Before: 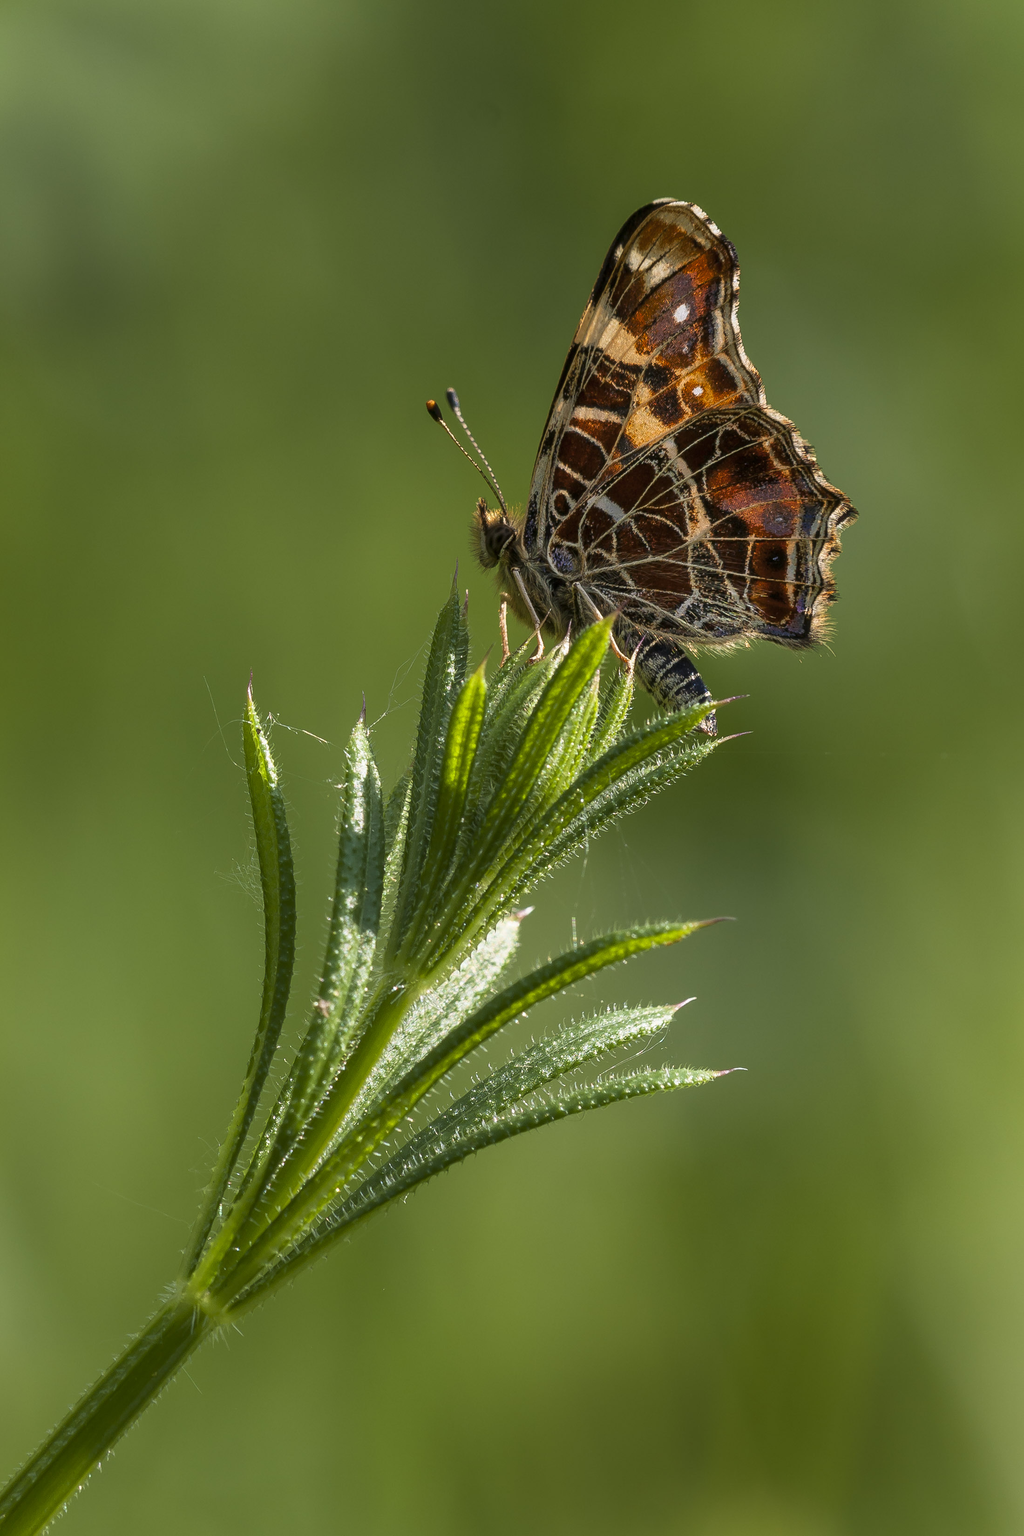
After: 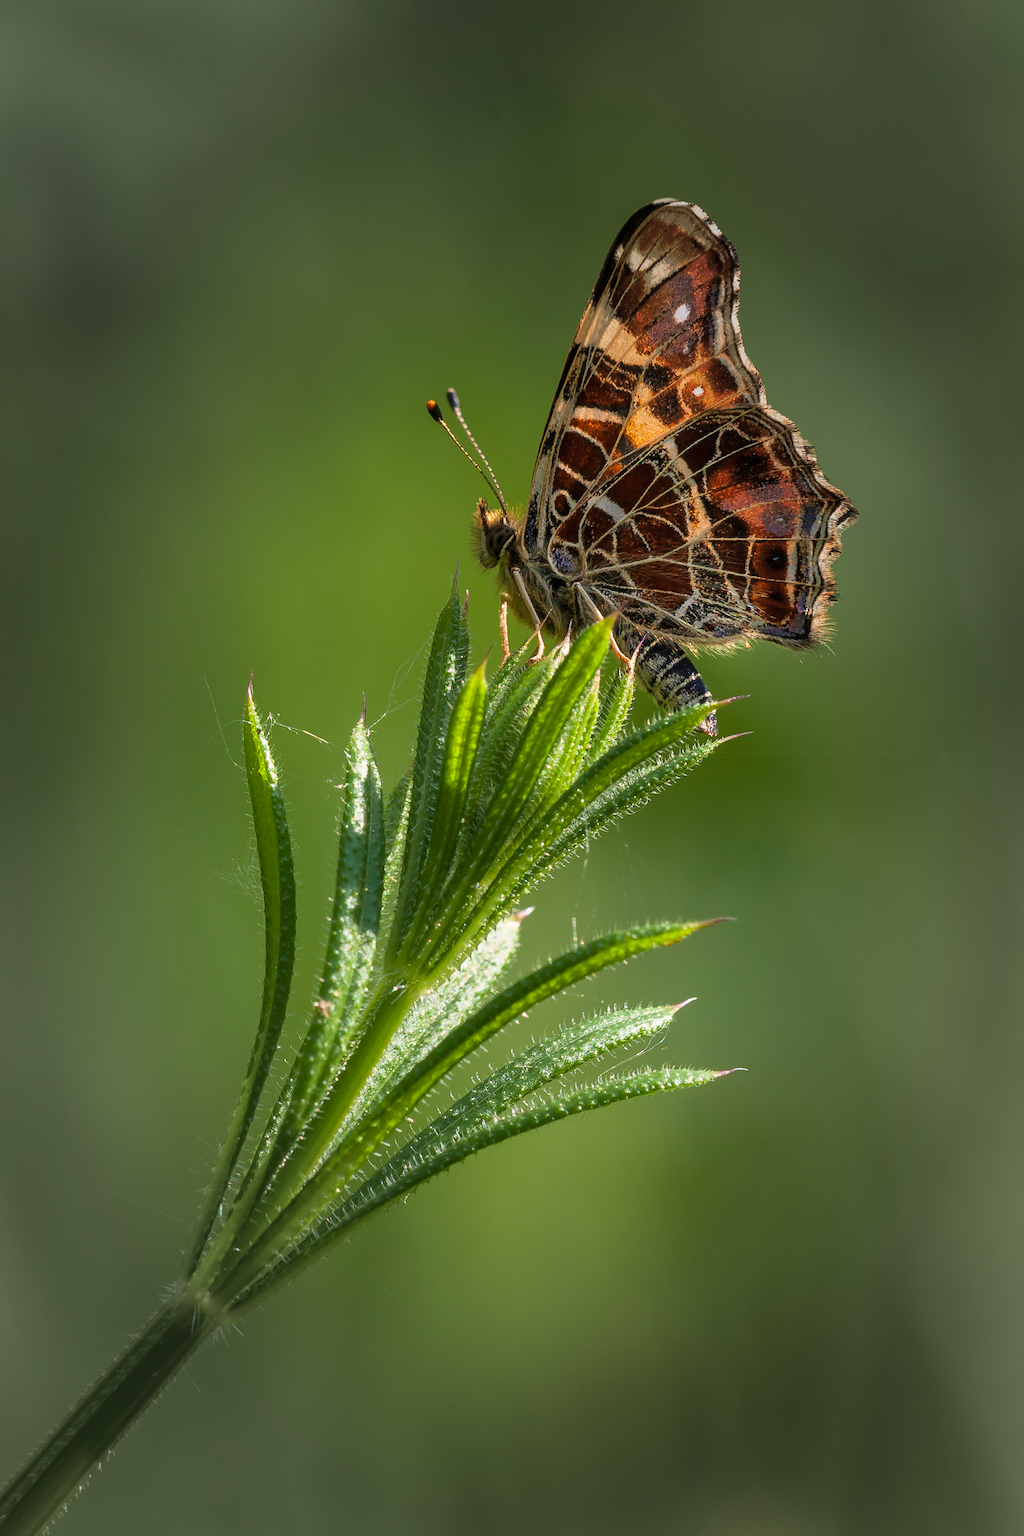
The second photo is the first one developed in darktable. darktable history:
contrast brightness saturation: contrast 0.03, brightness 0.06, saturation 0.13
vignetting: fall-off start 48.41%, automatic ratio true, width/height ratio 1.29, unbound false
